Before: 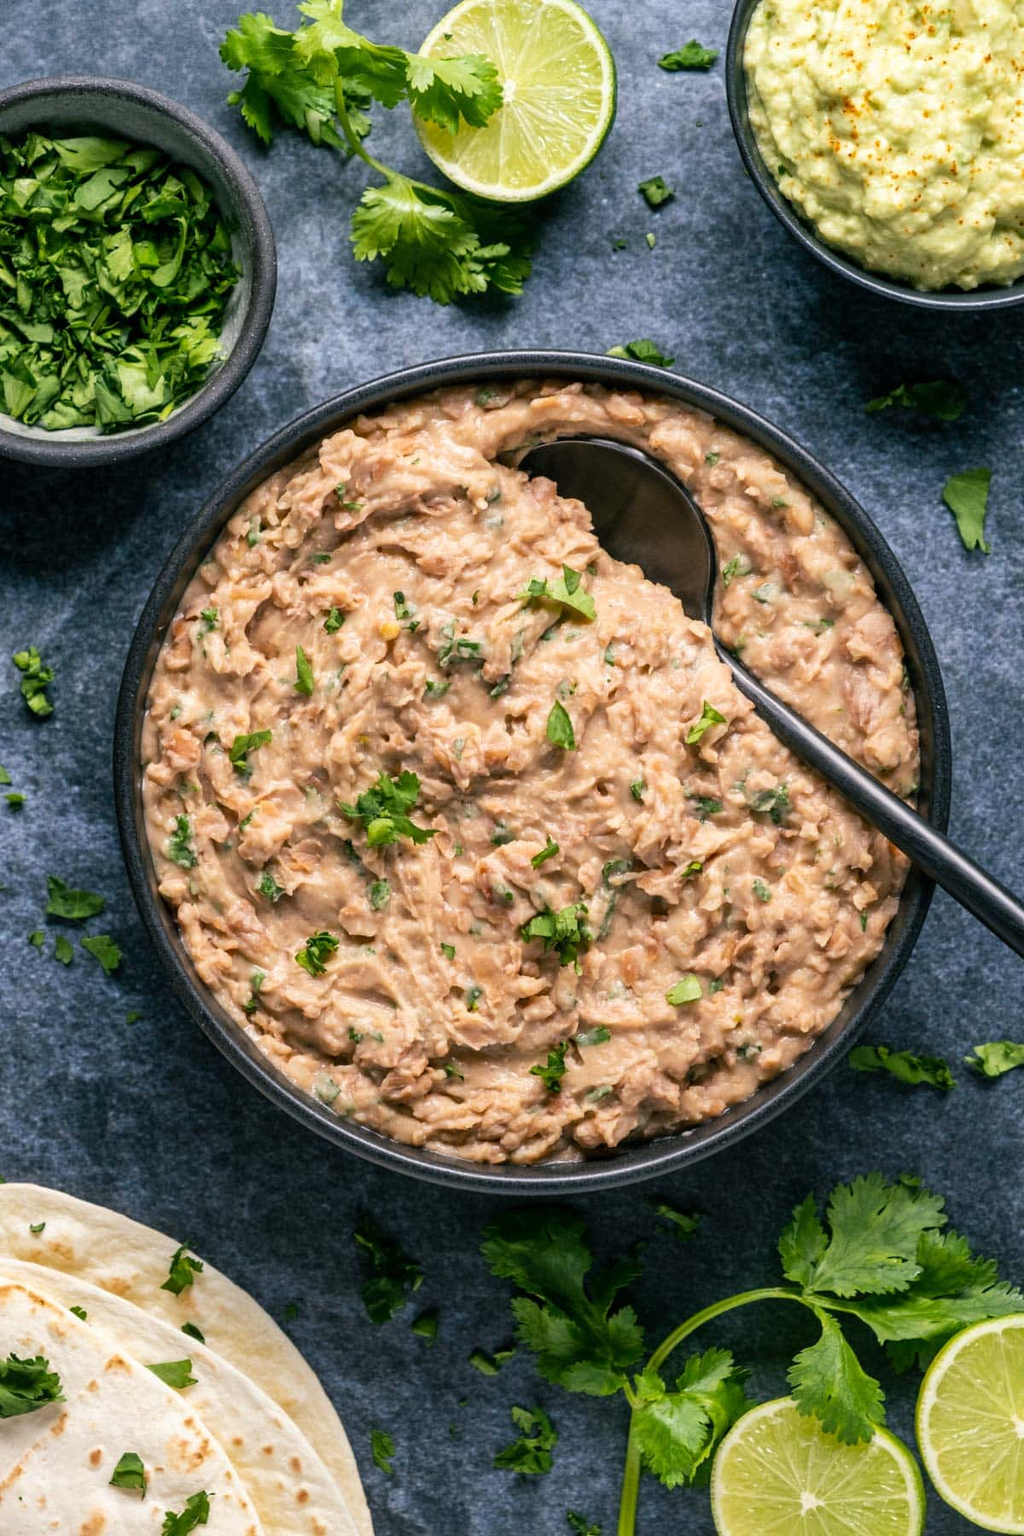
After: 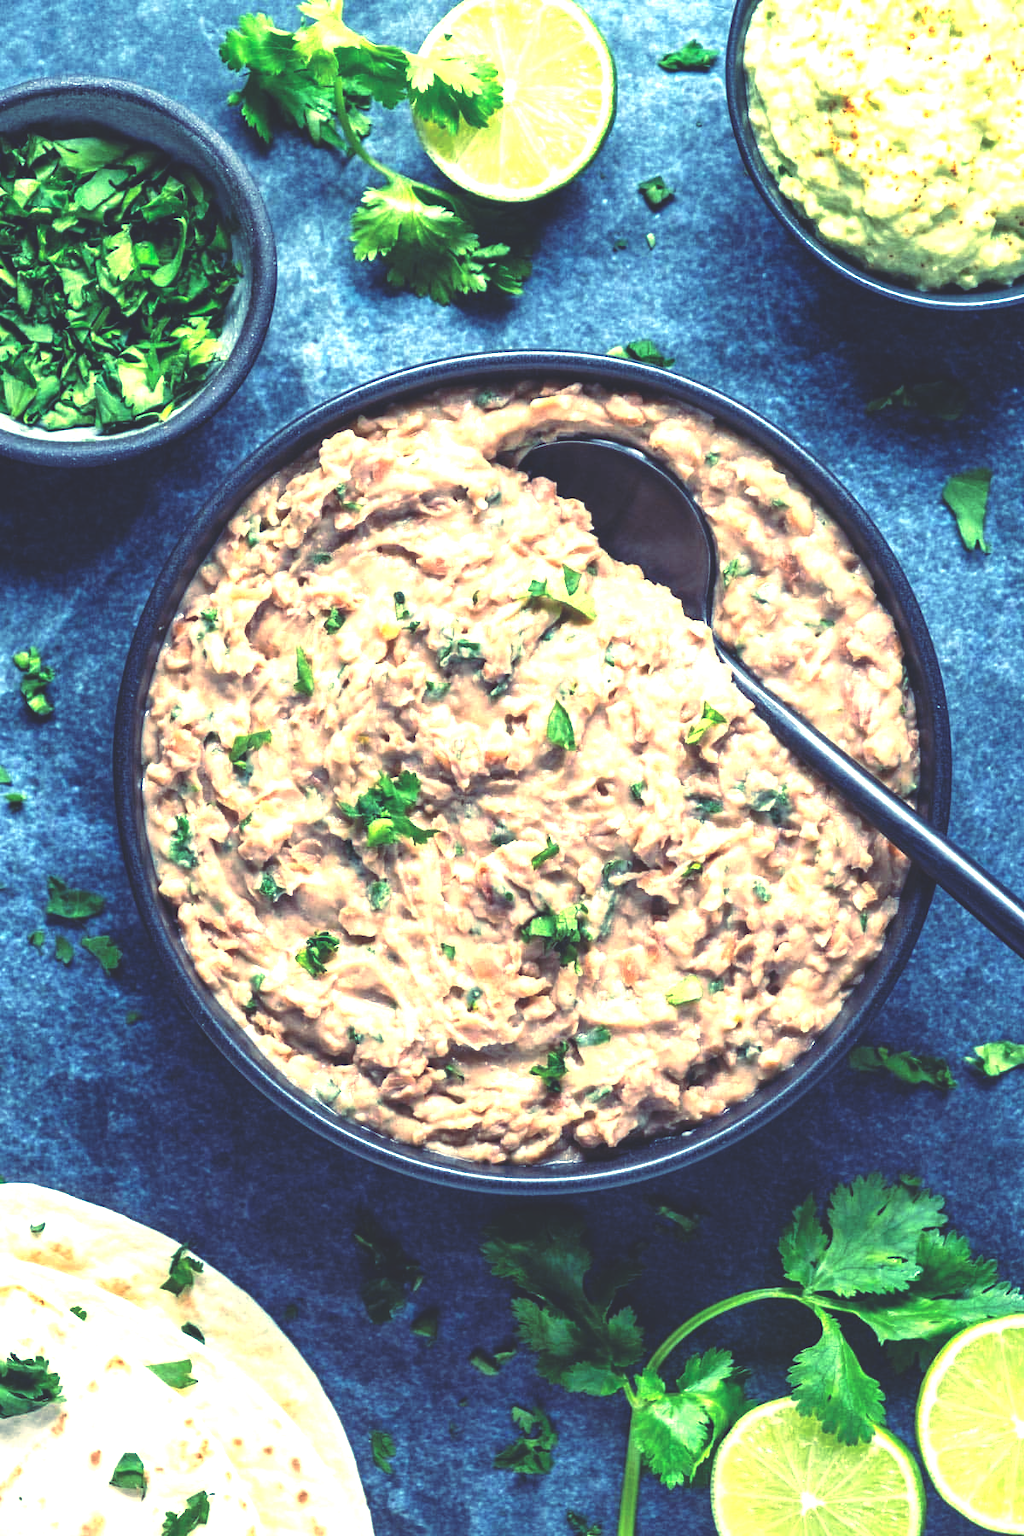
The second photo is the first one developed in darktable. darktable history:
rgb curve: curves: ch0 [(0, 0.186) (0.314, 0.284) (0.576, 0.466) (0.805, 0.691) (0.936, 0.886)]; ch1 [(0, 0.186) (0.314, 0.284) (0.581, 0.534) (0.771, 0.746) (0.936, 0.958)]; ch2 [(0, 0.216) (0.275, 0.39) (1, 1)], mode RGB, independent channels, compensate middle gray true, preserve colors none
exposure: black level correction 0, exposure 1.1 EV, compensate exposure bias true, compensate highlight preservation false
